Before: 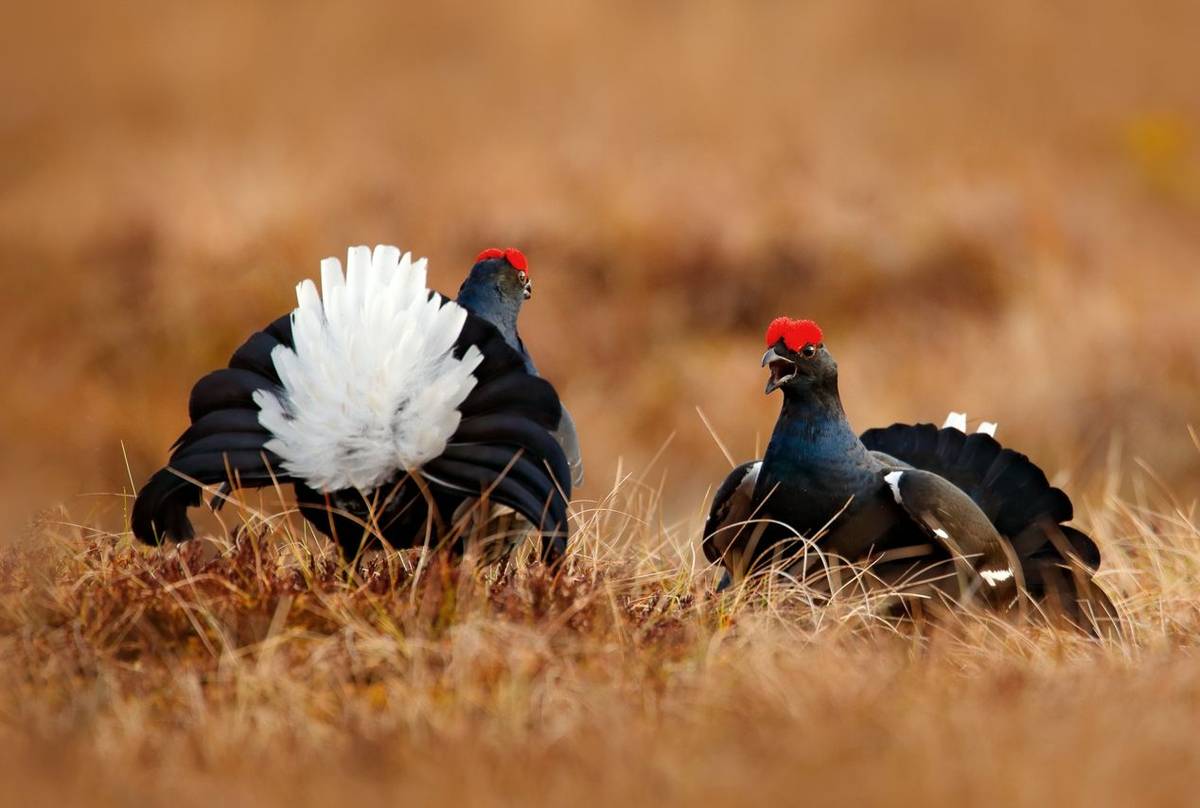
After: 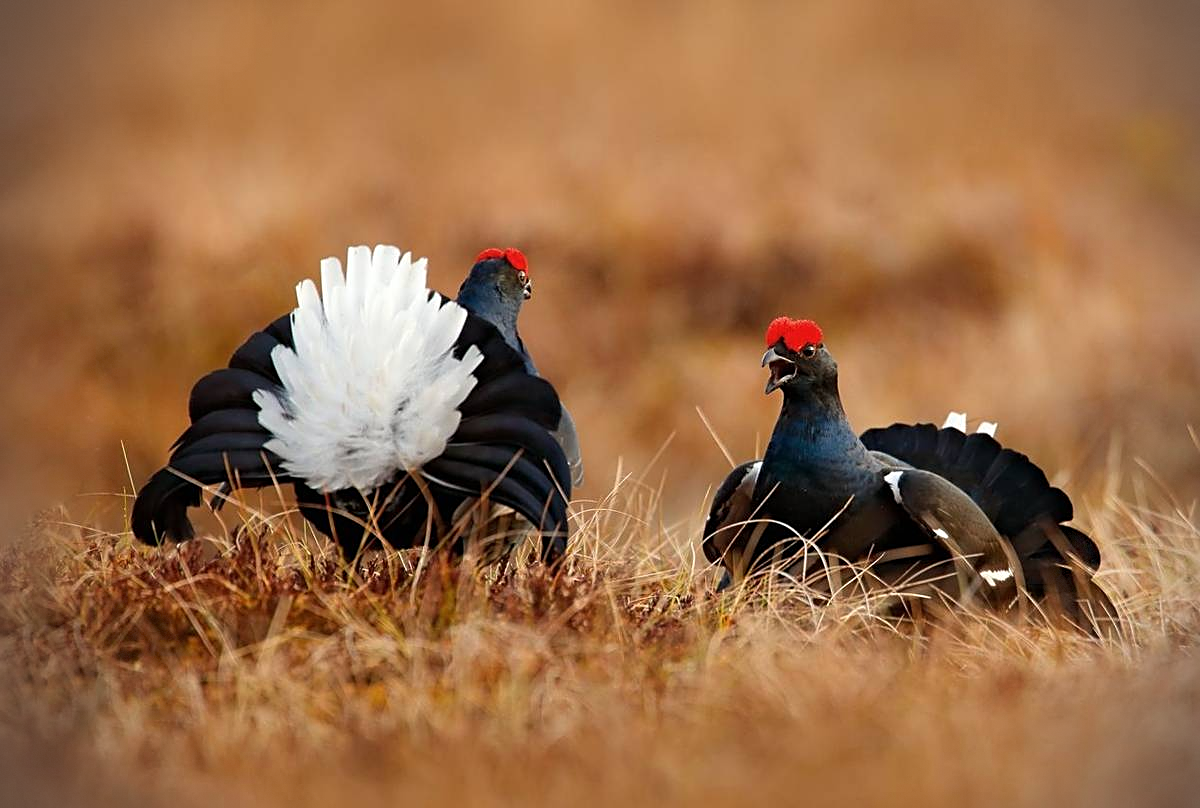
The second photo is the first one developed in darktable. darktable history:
vignetting: dithering 8-bit output, unbound false
sharpen: on, module defaults
